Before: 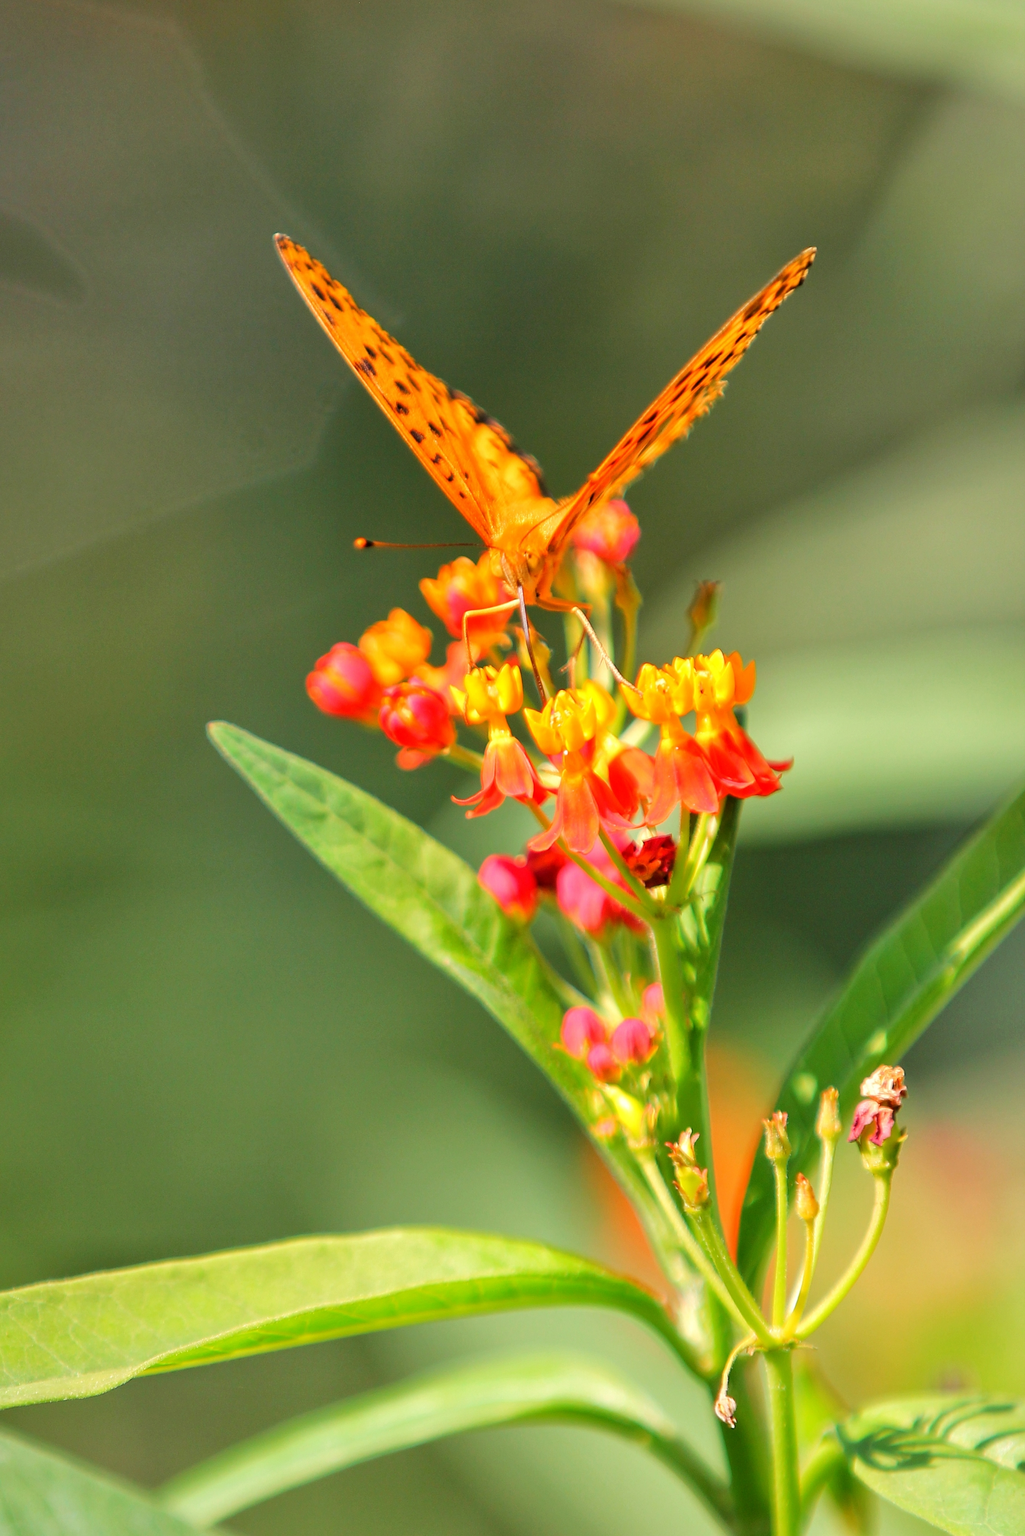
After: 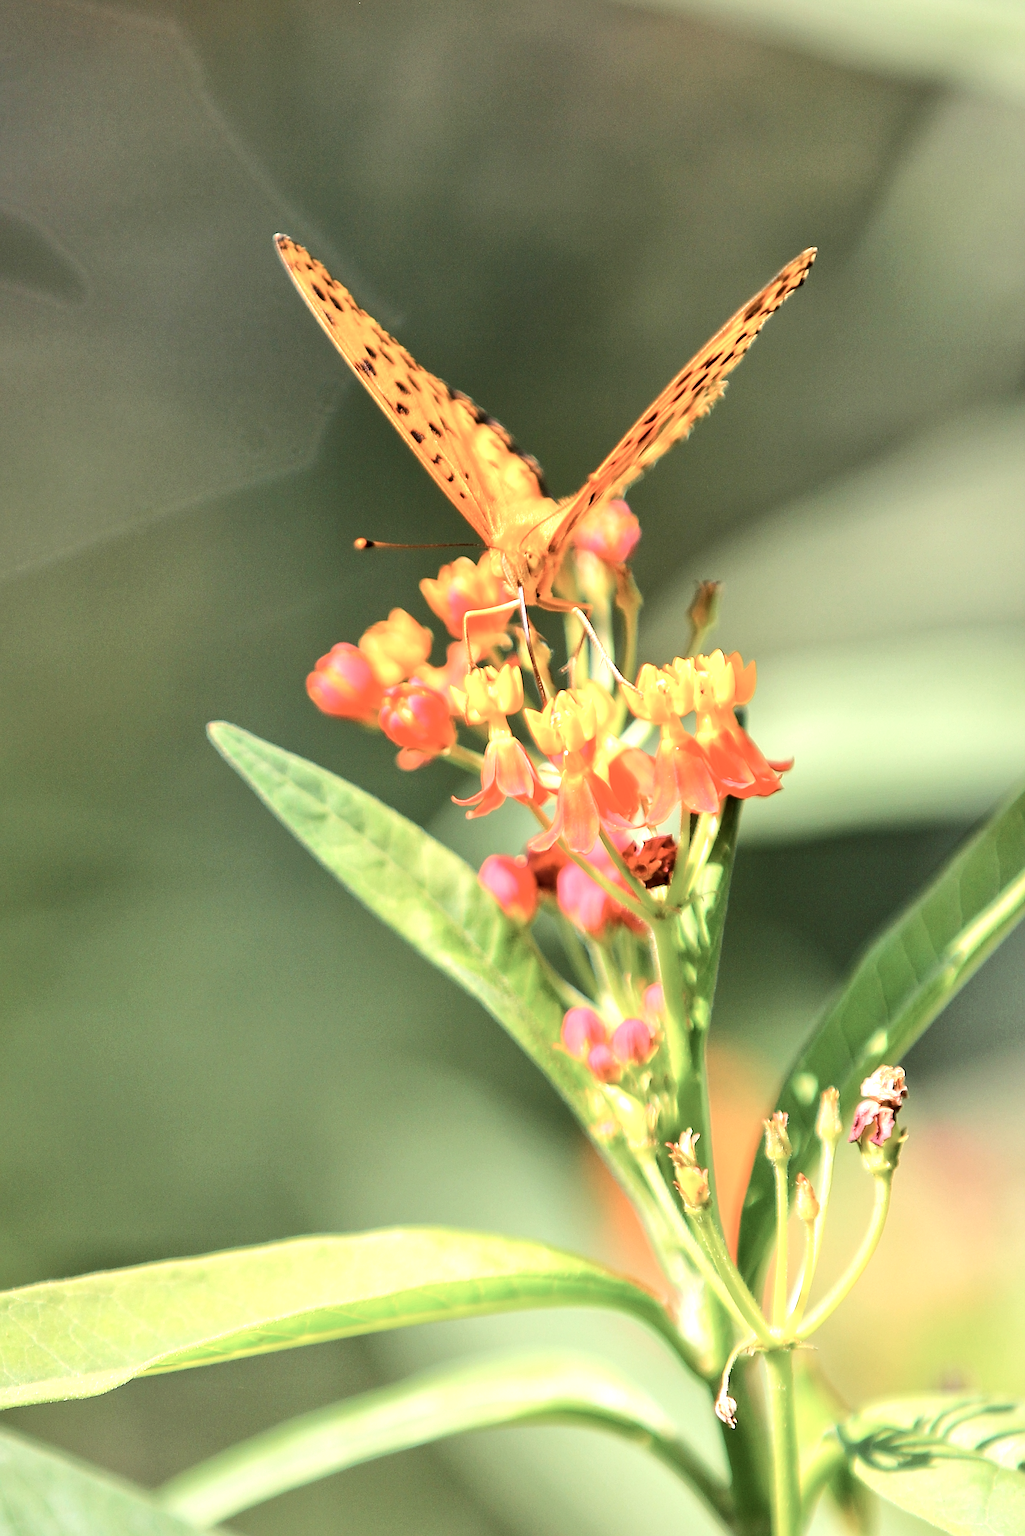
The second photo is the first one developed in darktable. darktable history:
sharpen: on, module defaults
contrast brightness saturation: contrast 0.099, saturation -0.353
exposure: black level correction 0.005, exposure 0.275 EV, compensate highlight preservation false
tone equalizer: -8 EV -0.389 EV, -7 EV -0.387 EV, -6 EV -0.305 EV, -5 EV -0.236 EV, -3 EV 0.23 EV, -2 EV 0.347 EV, -1 EV 0.387 EV, +0 EV 0.447 EV, edges refinement/feathering 500, mask exposure compensation -1.57 EV, preserve details no
